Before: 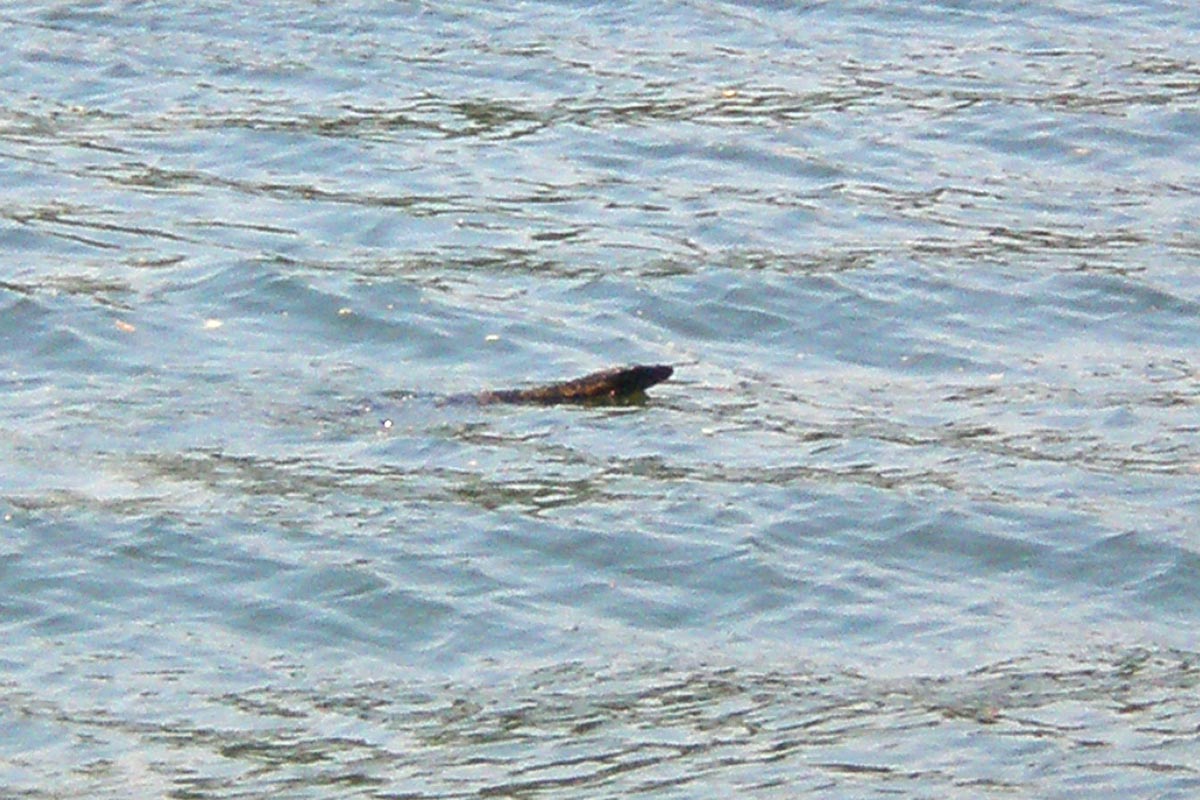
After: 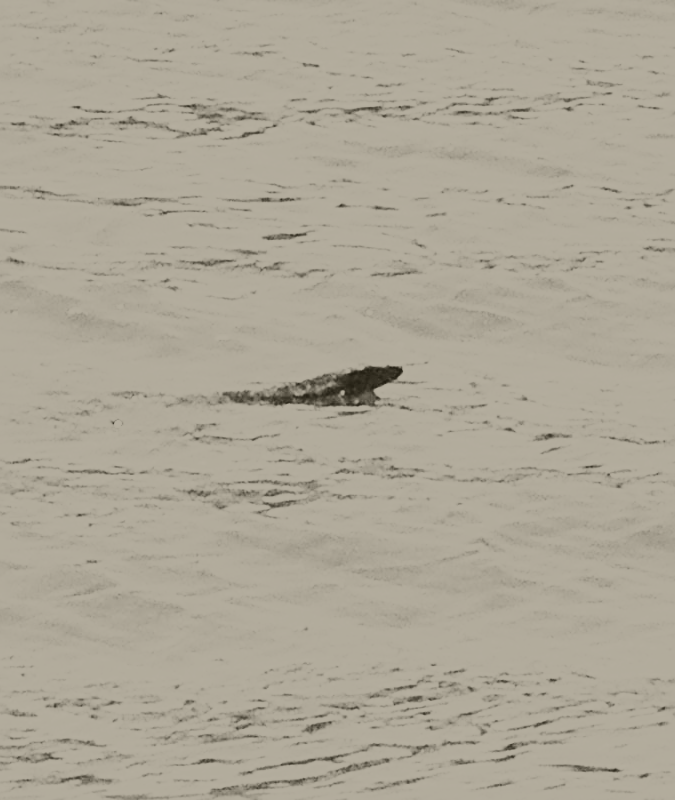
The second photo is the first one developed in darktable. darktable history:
crop and rotate: left 22.516%, right 21.234%
sharpen: radius 4
colorize: hue 41.44°, saturation 22%, source mix 60%, lightness 10.61%
exposure: exposure 0.636 EV, compensate highlight preservation false
base curve: curves: ch0 [(0, 0) (0.007, 0.004) (0.027, 0.03) (0.046, 0.07) (0.207, 0.54) (0.442, 0.872) (0.673, 0.972) (1, 1)], preserve colors none
